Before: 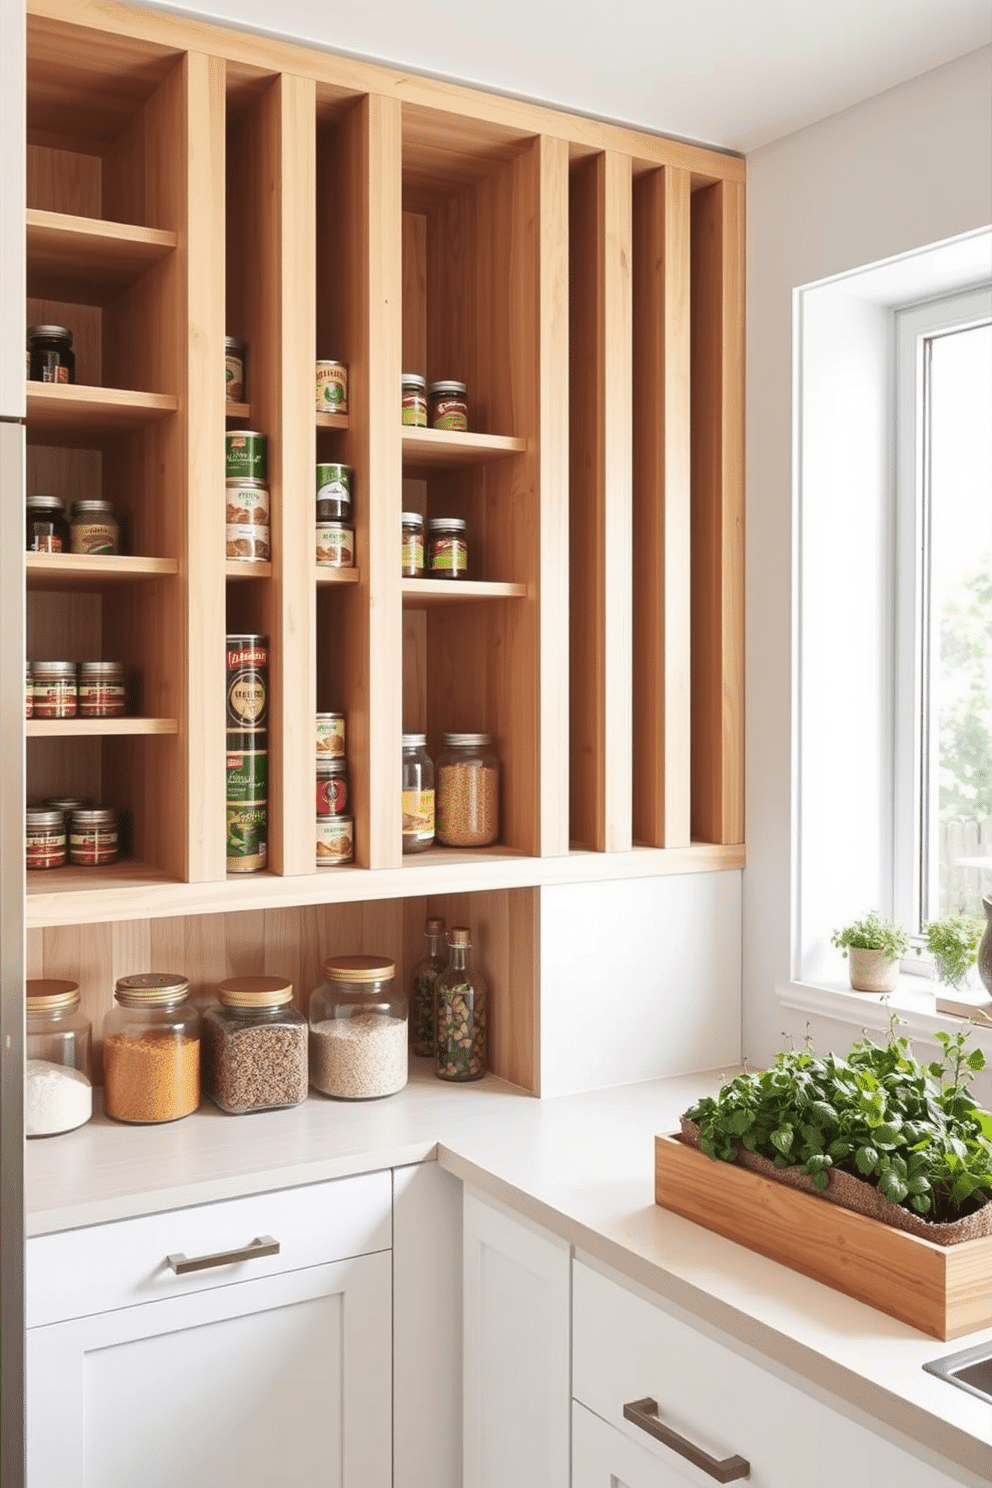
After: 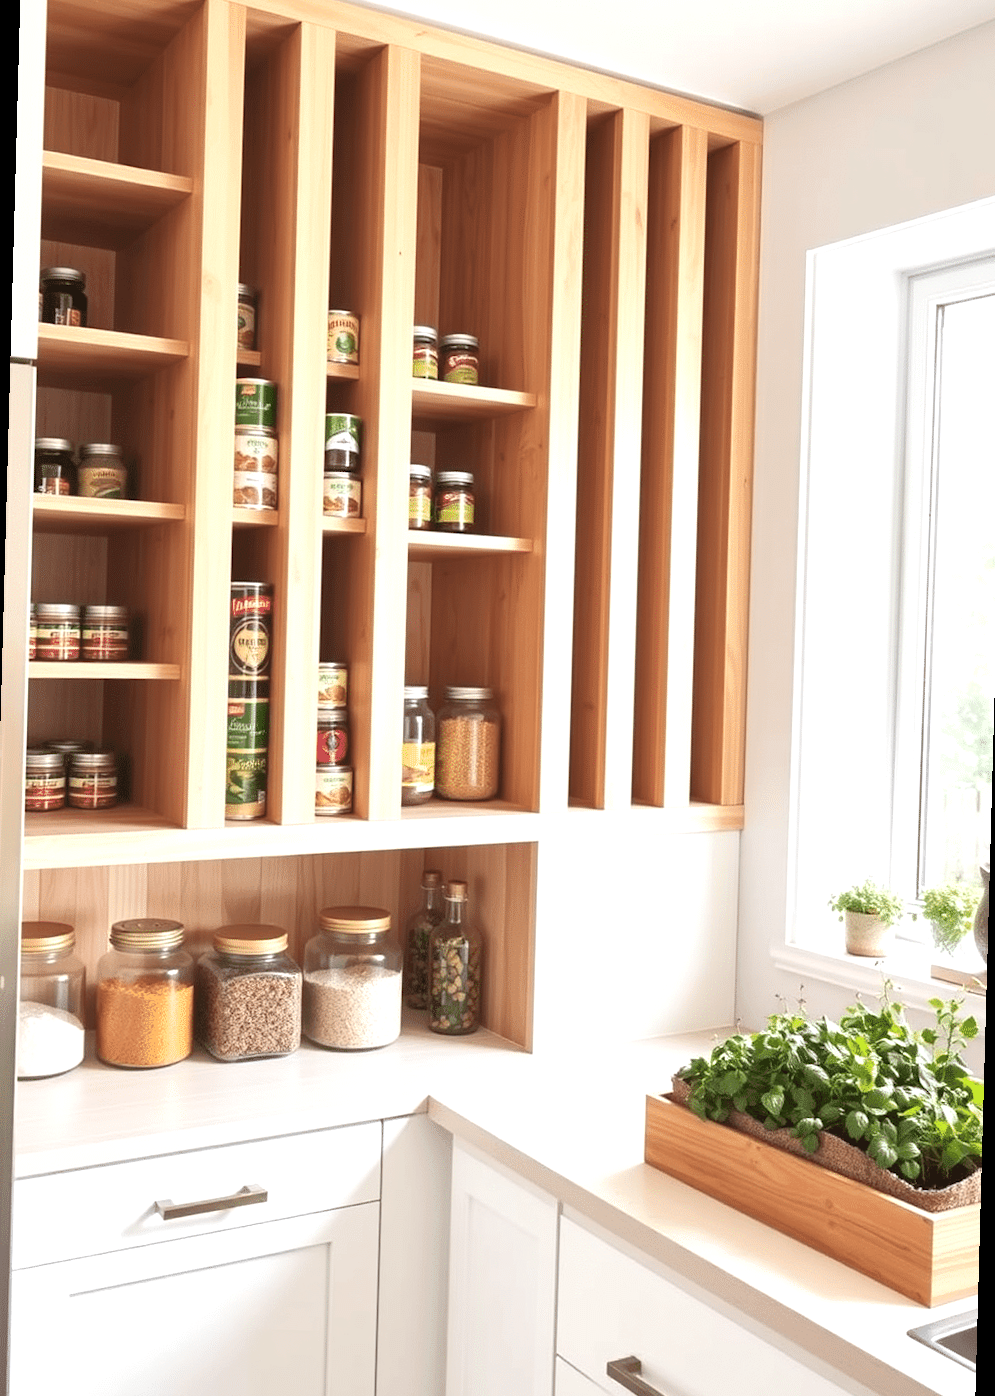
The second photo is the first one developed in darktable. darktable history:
exposure: black level correction 0.001, exposure 0.5 EV, compensate exposure bias true, compensate highlight preservation false
rotate and perspective: rotation 1.57°, crop left 0.018, crop right 0.982, crop top 0.039, crop bottom 0.961
